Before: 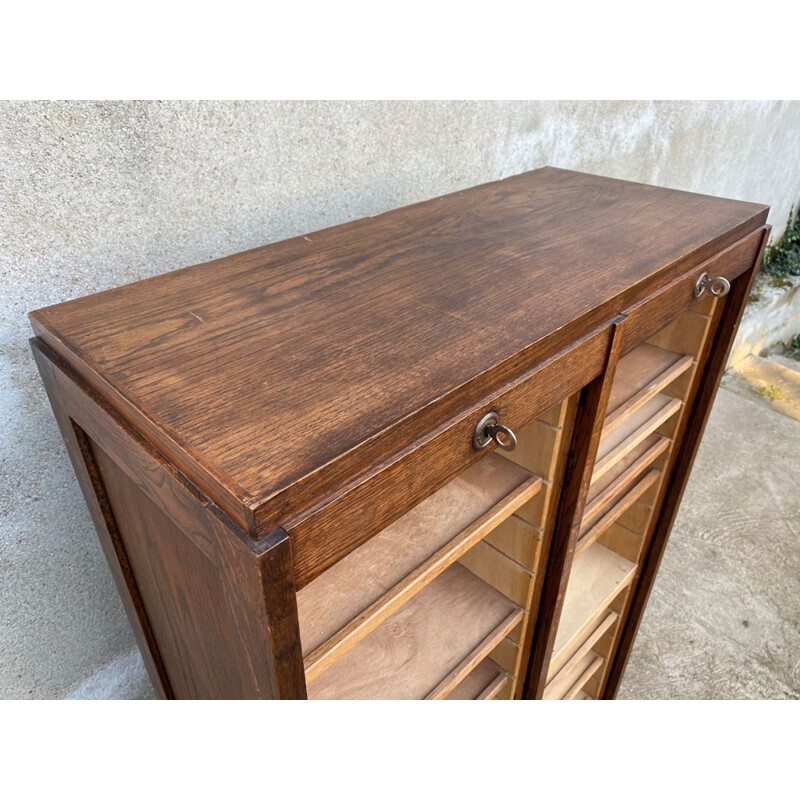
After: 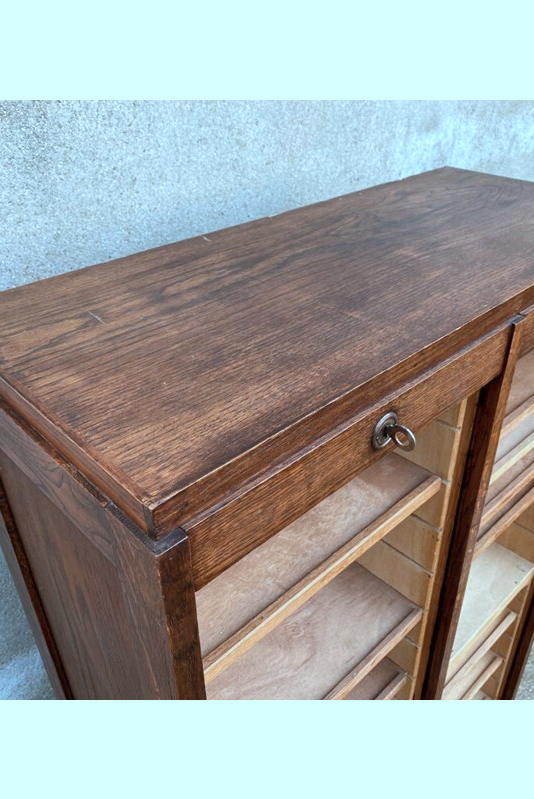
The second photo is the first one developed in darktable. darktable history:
color correction: highlights a* -10.71, highlights b* -19.87
crop and rotate: left 12.744%, right 20.43%
